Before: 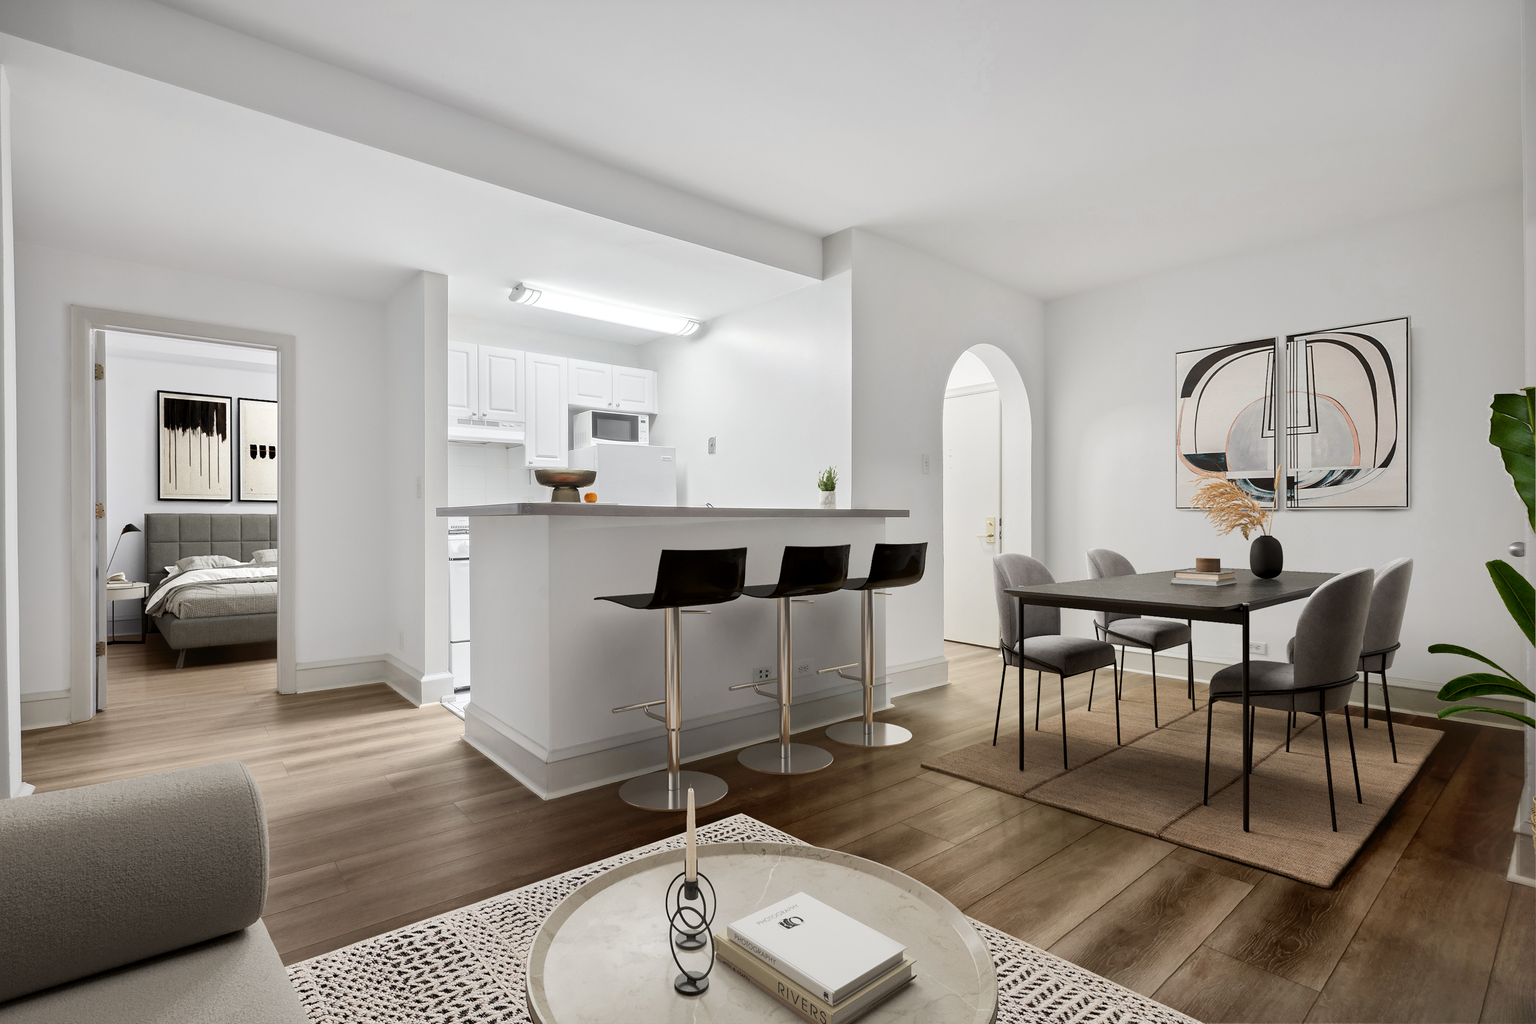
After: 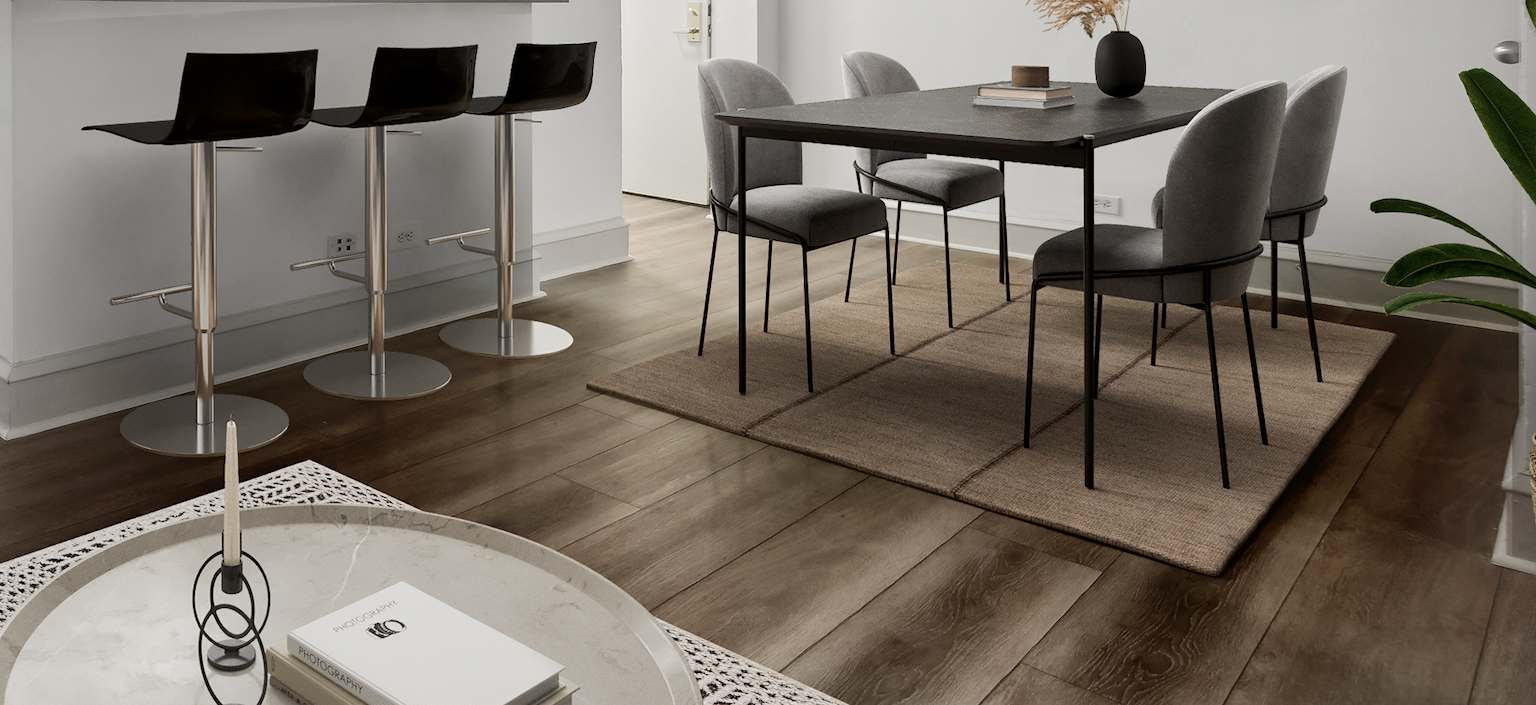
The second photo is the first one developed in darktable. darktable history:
contrast brightness saturation: contrast 0.064, brightness -0.014, saturation -0.242
crop and rotate: left 35.25%, top 50.394%, bottom 4.989%
